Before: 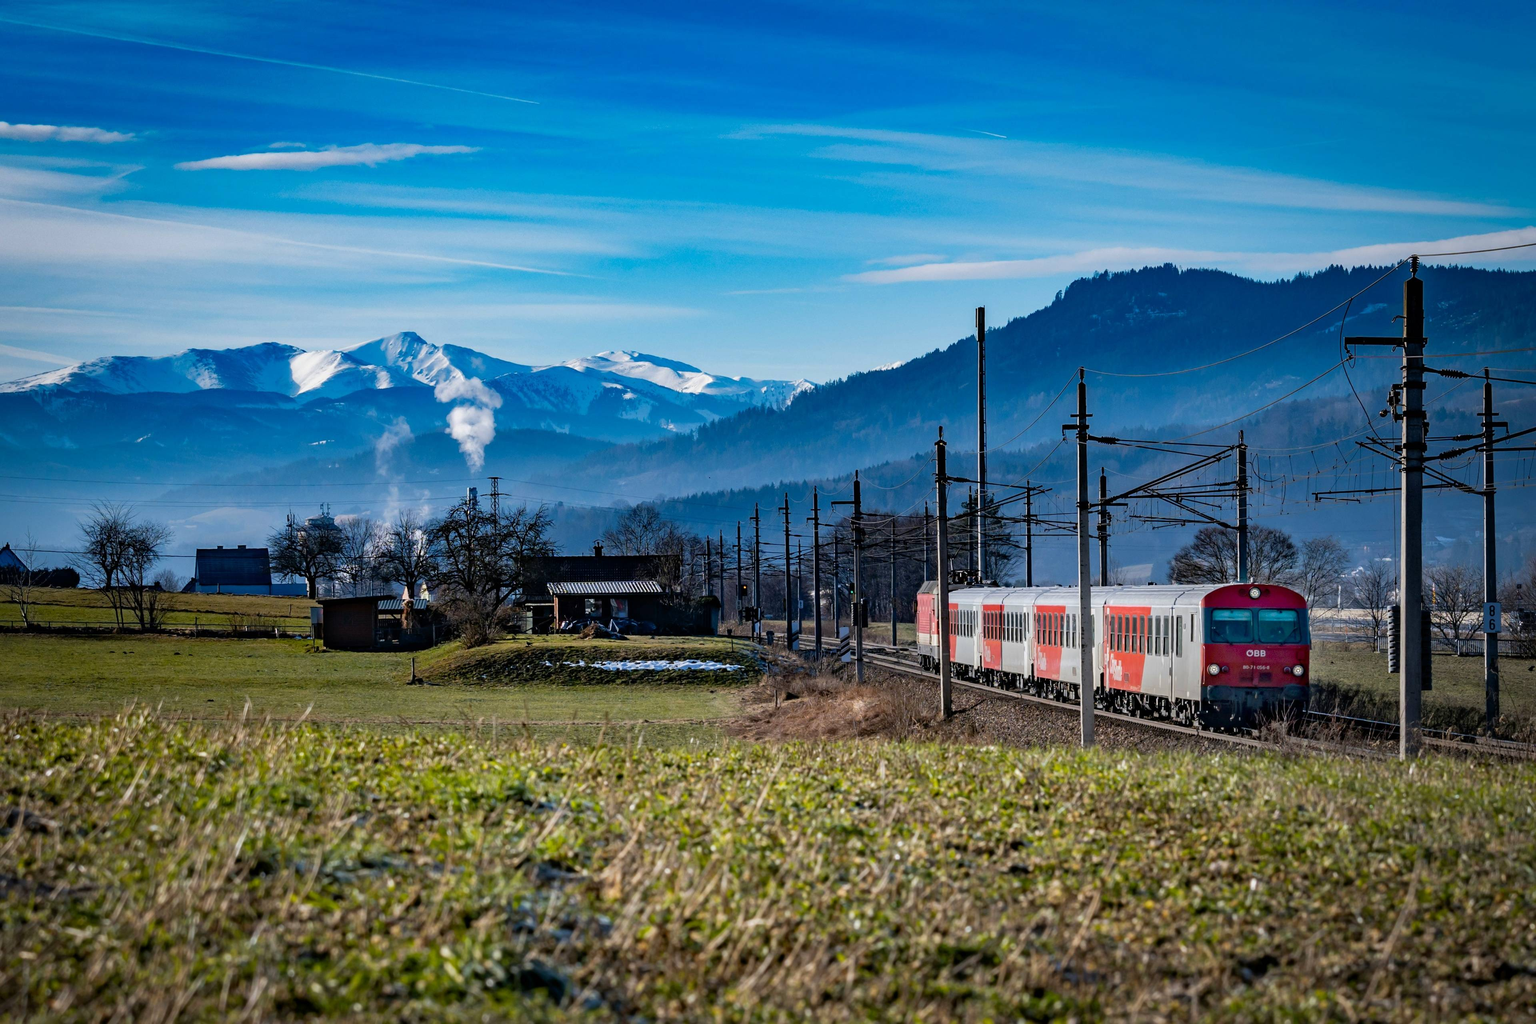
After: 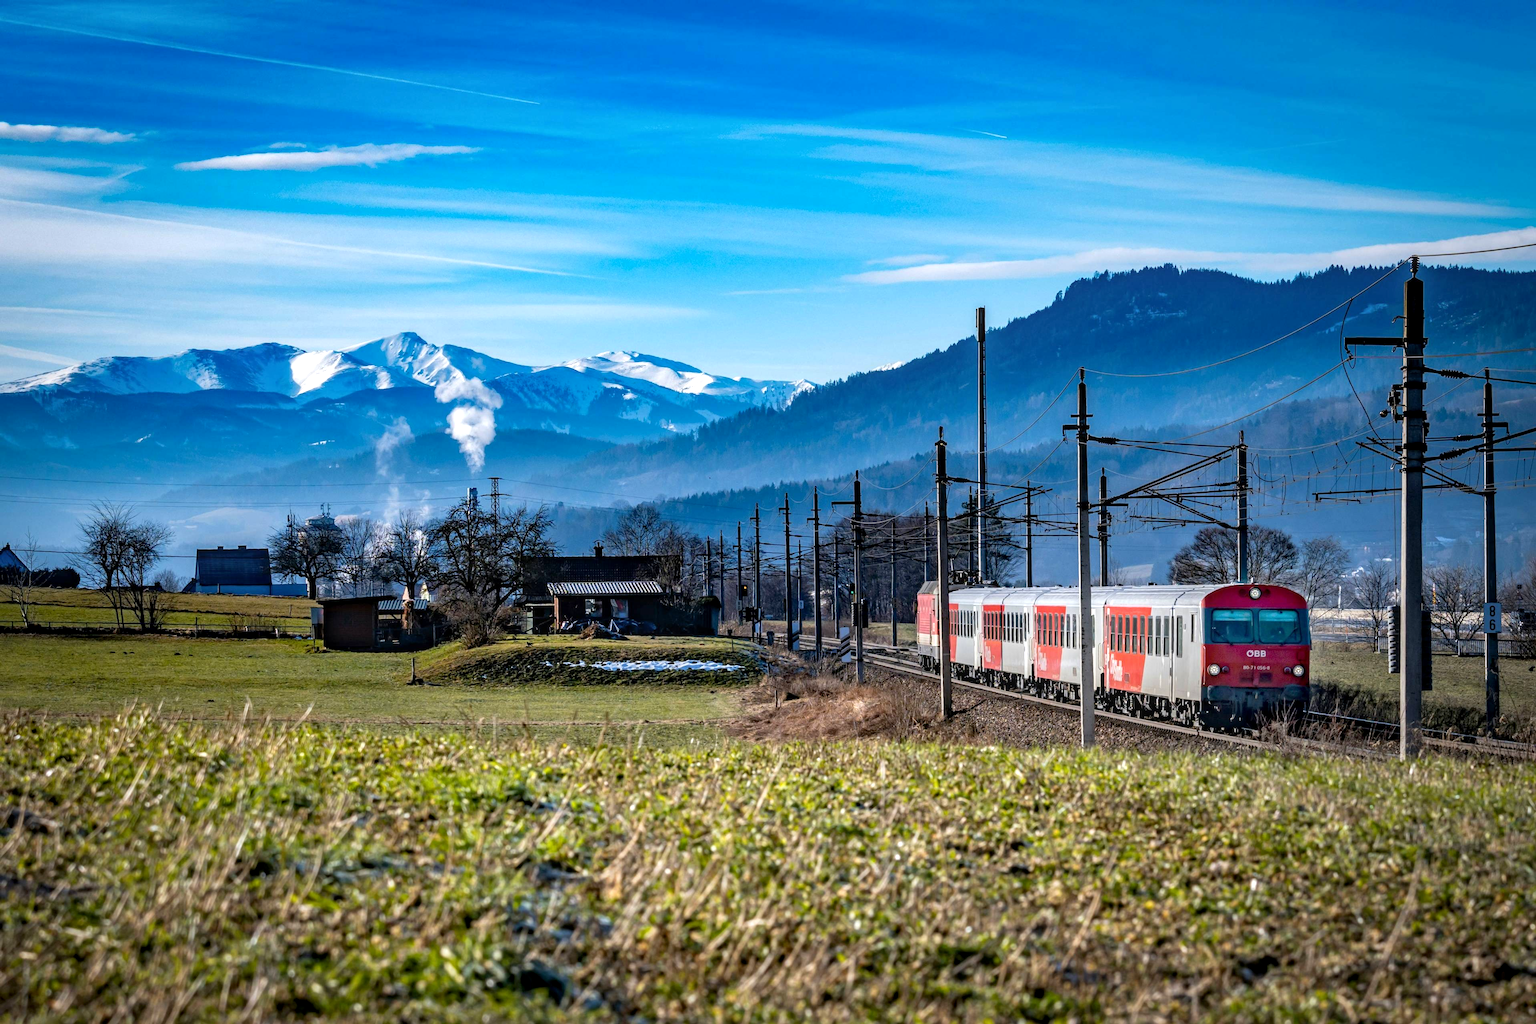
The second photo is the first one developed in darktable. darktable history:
exposure: black level correction 0.001, exposure 0.5 EV, compensate exposure bias true, compensate highlight preservation false
local contrast: detail 115%
